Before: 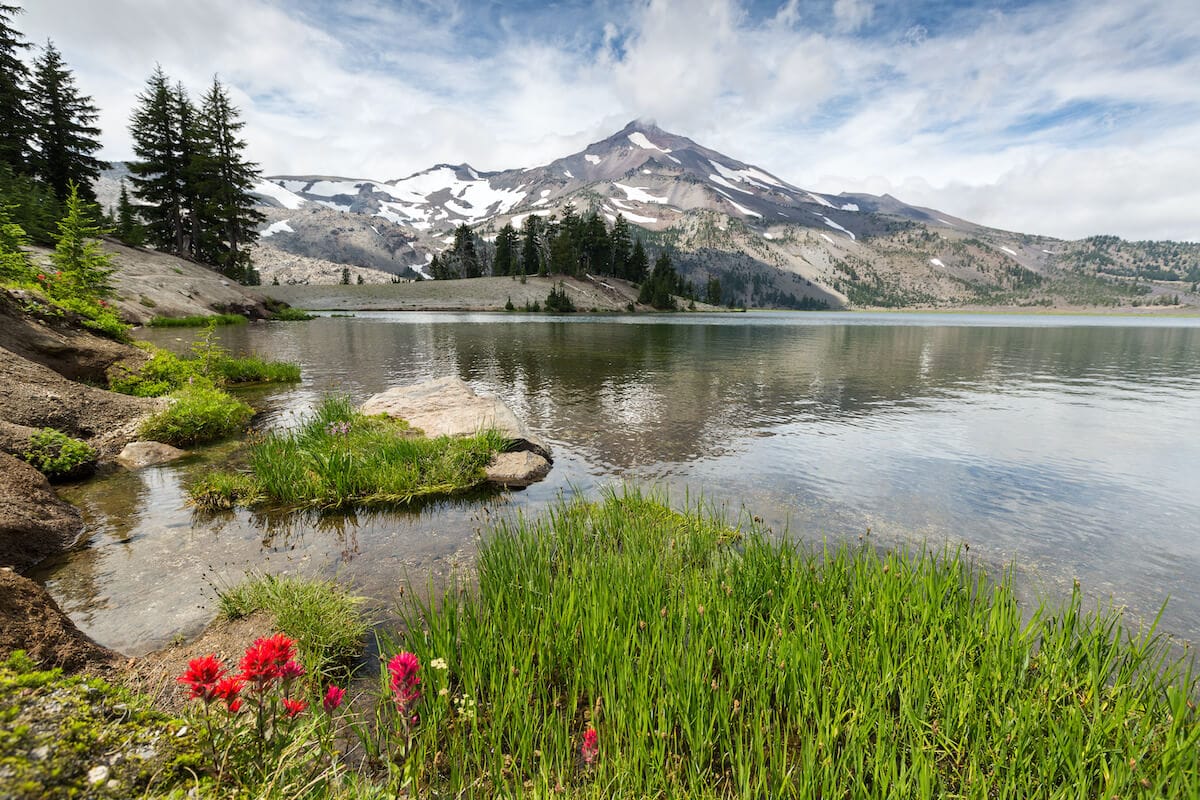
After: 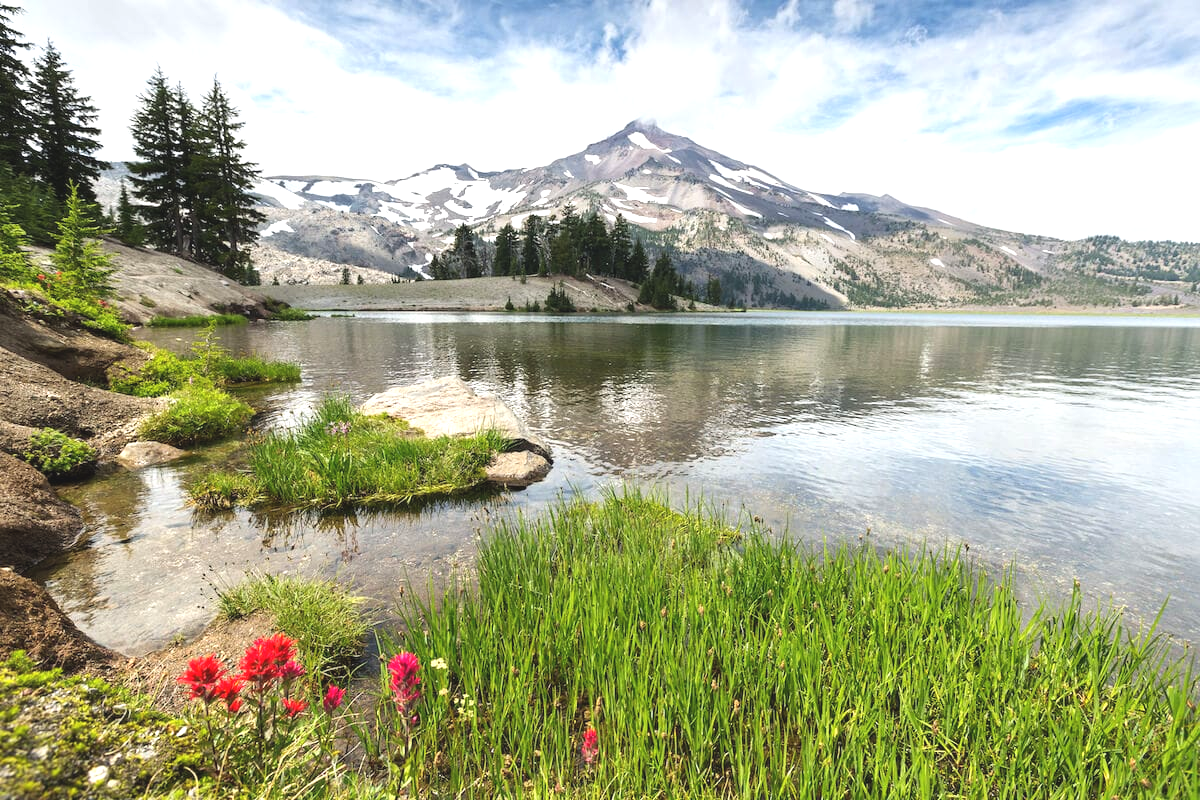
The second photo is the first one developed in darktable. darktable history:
exposure: black level correction -0.005, exposure 0.619 EV, compensate highlight preservation false
